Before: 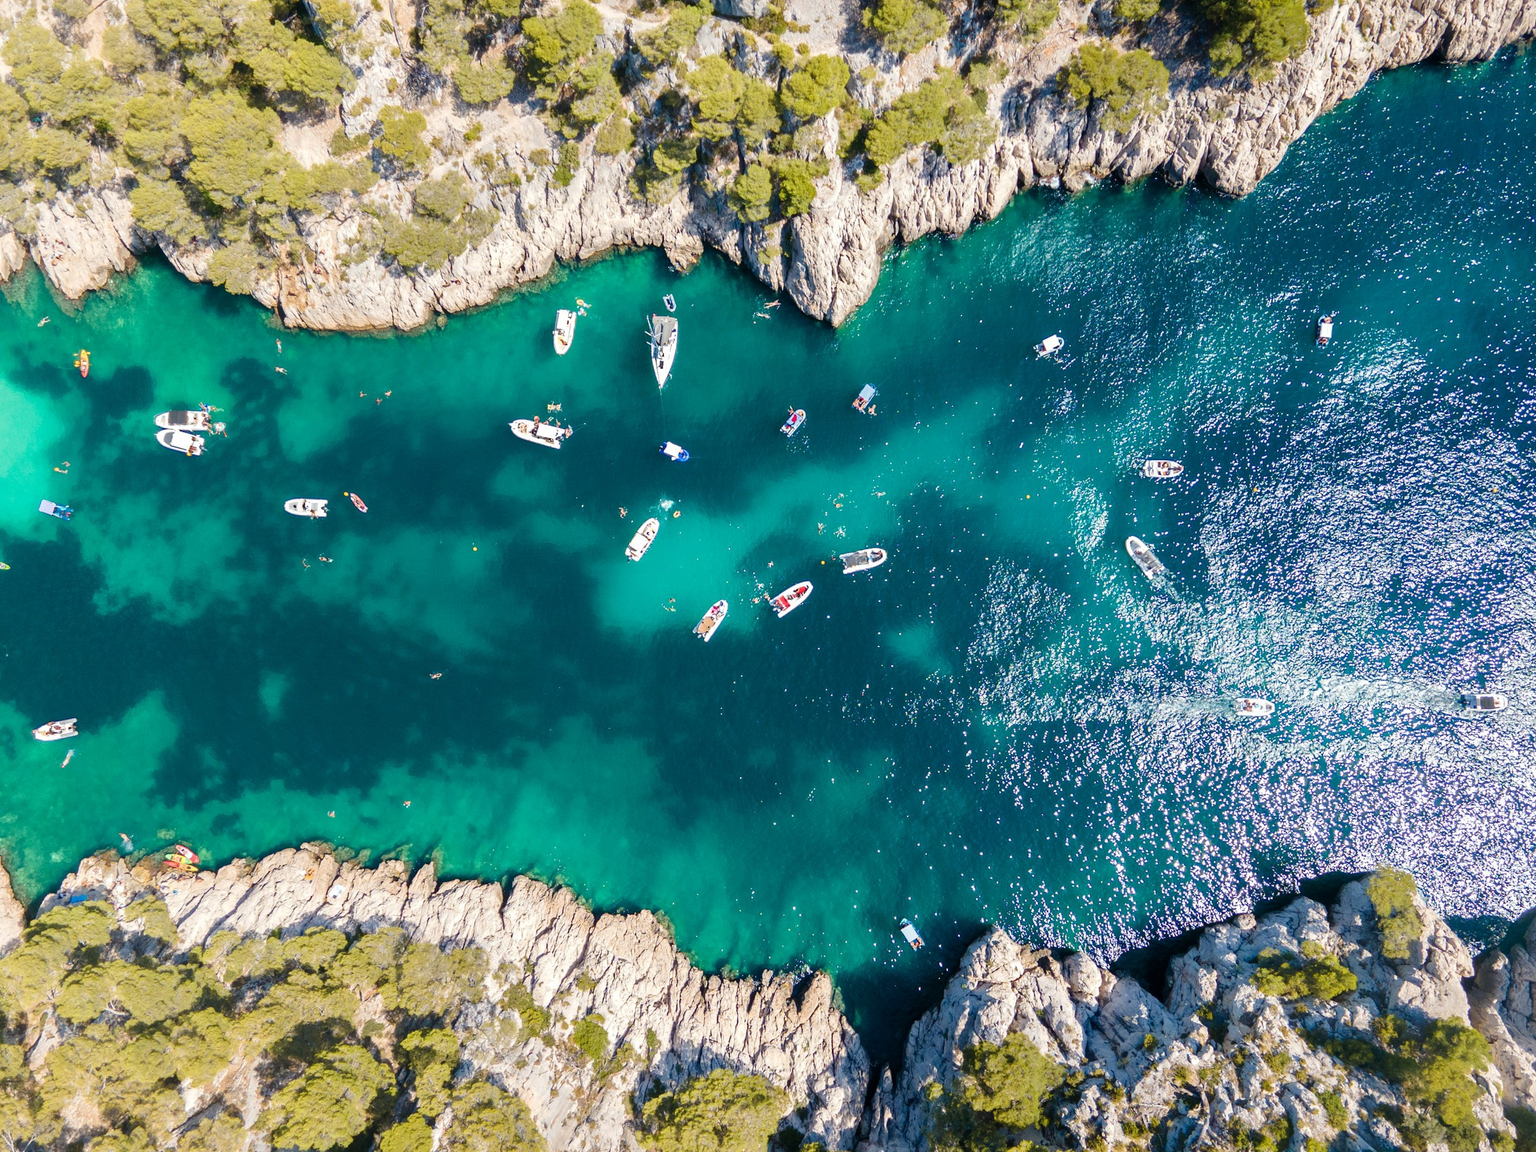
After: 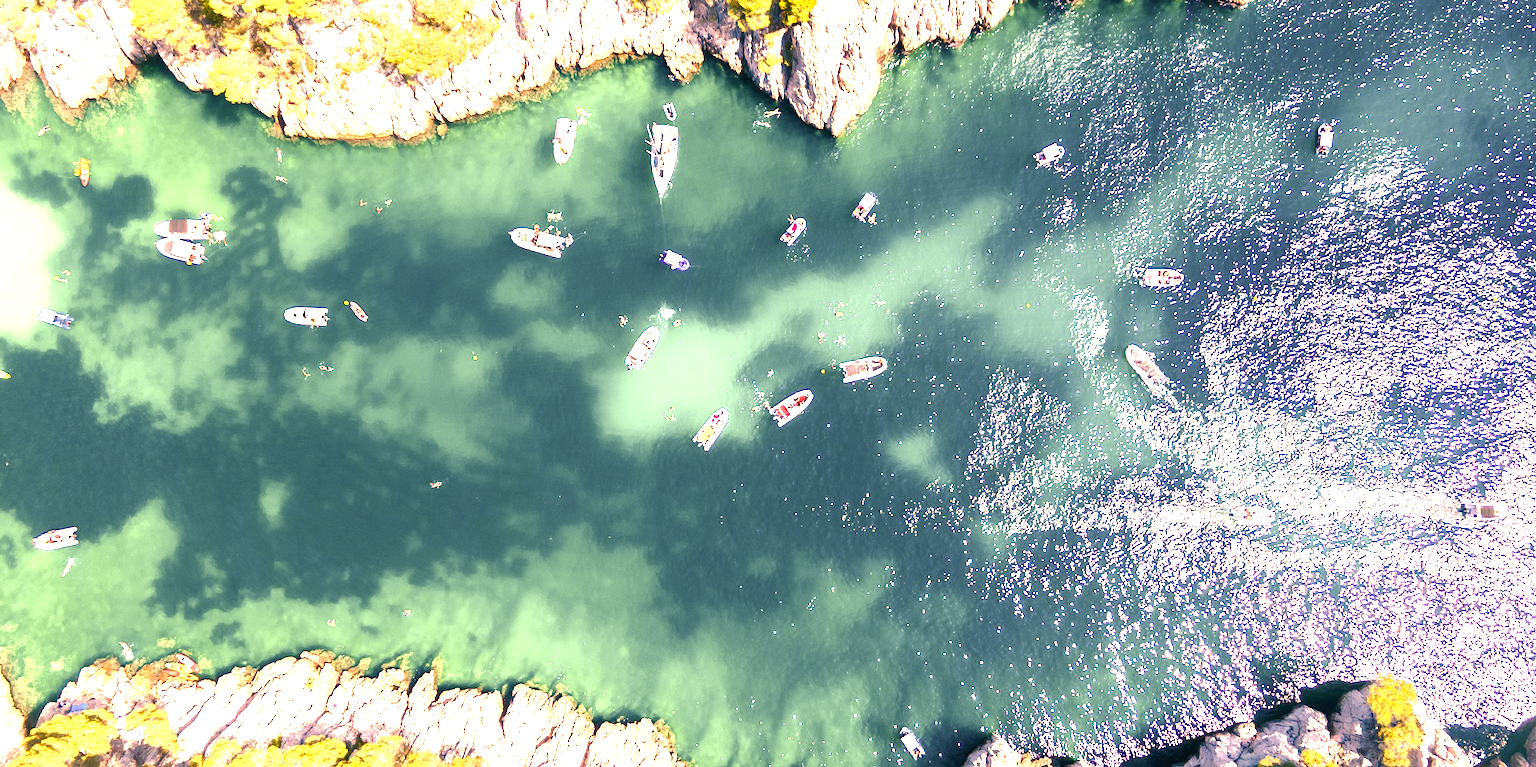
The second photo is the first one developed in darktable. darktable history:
crop: top 16.631%, bottom 16.735%
color balance rgb: shadows lift › chroma 0.879%, shadows lift › hue 115.75°, highlights gain › luminance 0.979%, highlights gain › chroma 0.314%, highlights gain › hue 41.36°, perceptual saturation grading › global saturation 25.472%, perceptual saturation grading › highlights -27.678%, perceptual saturation grading › shadows 33.081%, perceptual brilliance grading › highlights 11.285%, global vibrance 33.184%
color correction: highlights a* 39.45, highlights b* 39.59, saturation 0.688
exposure: black level correction 0, exposure 1.2 EV, compensate highlight preservation false
